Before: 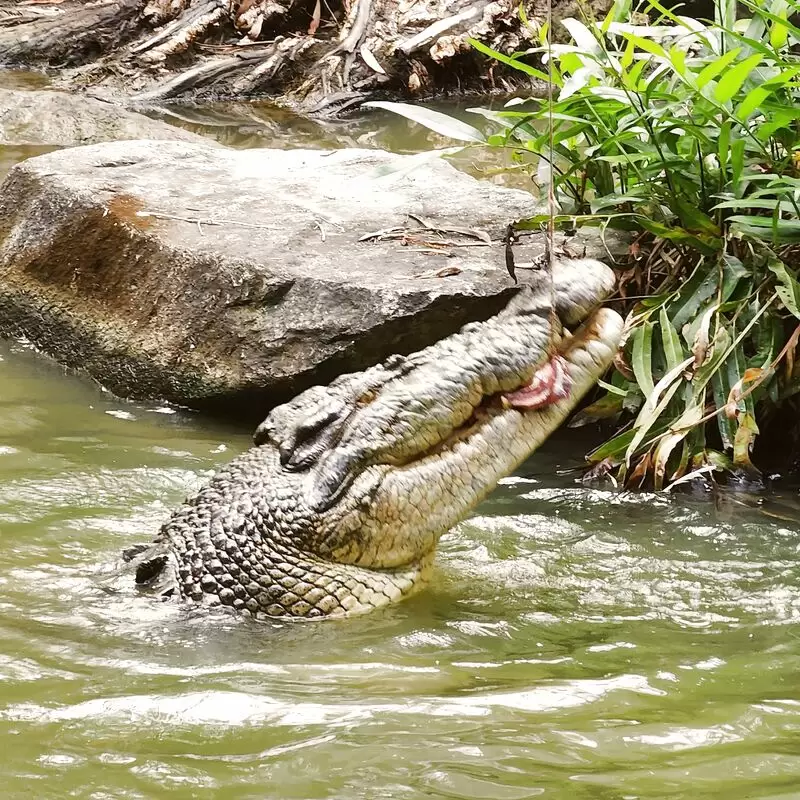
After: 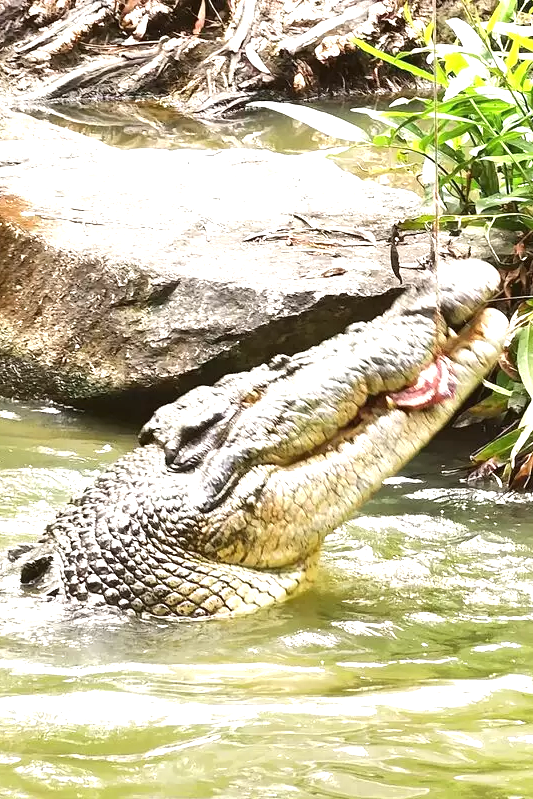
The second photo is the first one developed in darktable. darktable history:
crop and rotate: left 14.385%, right 18.948%
exposure: black level correction -0.001, exposure 0.9 EV, compensate exposure bias true, compensate highlight preservation false
